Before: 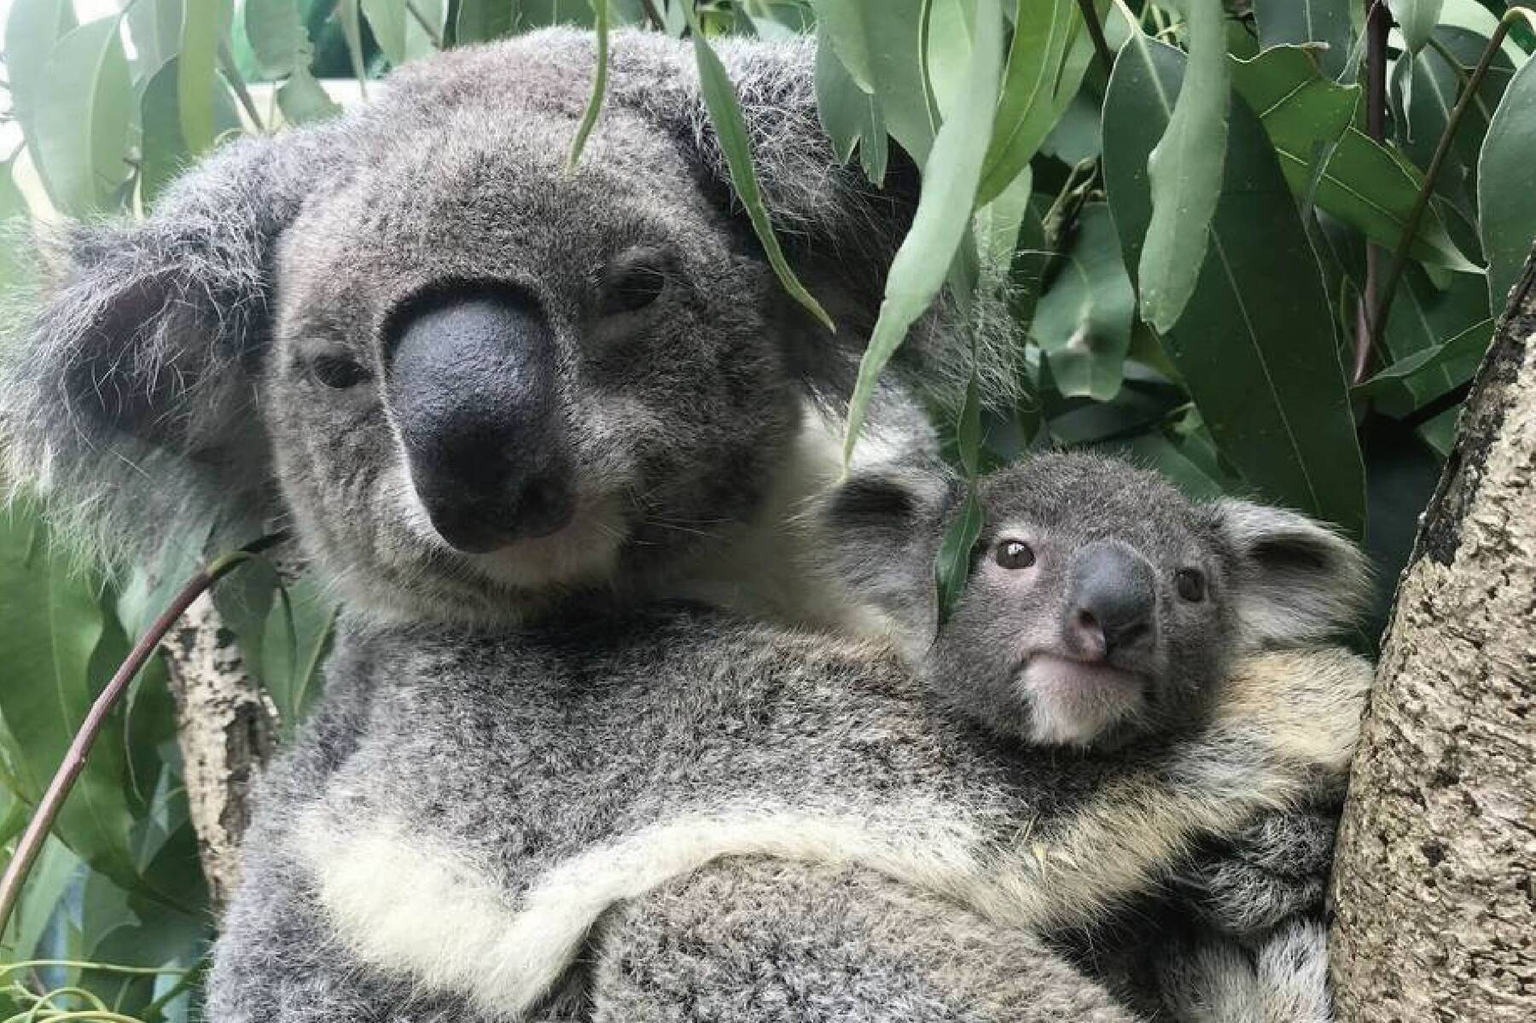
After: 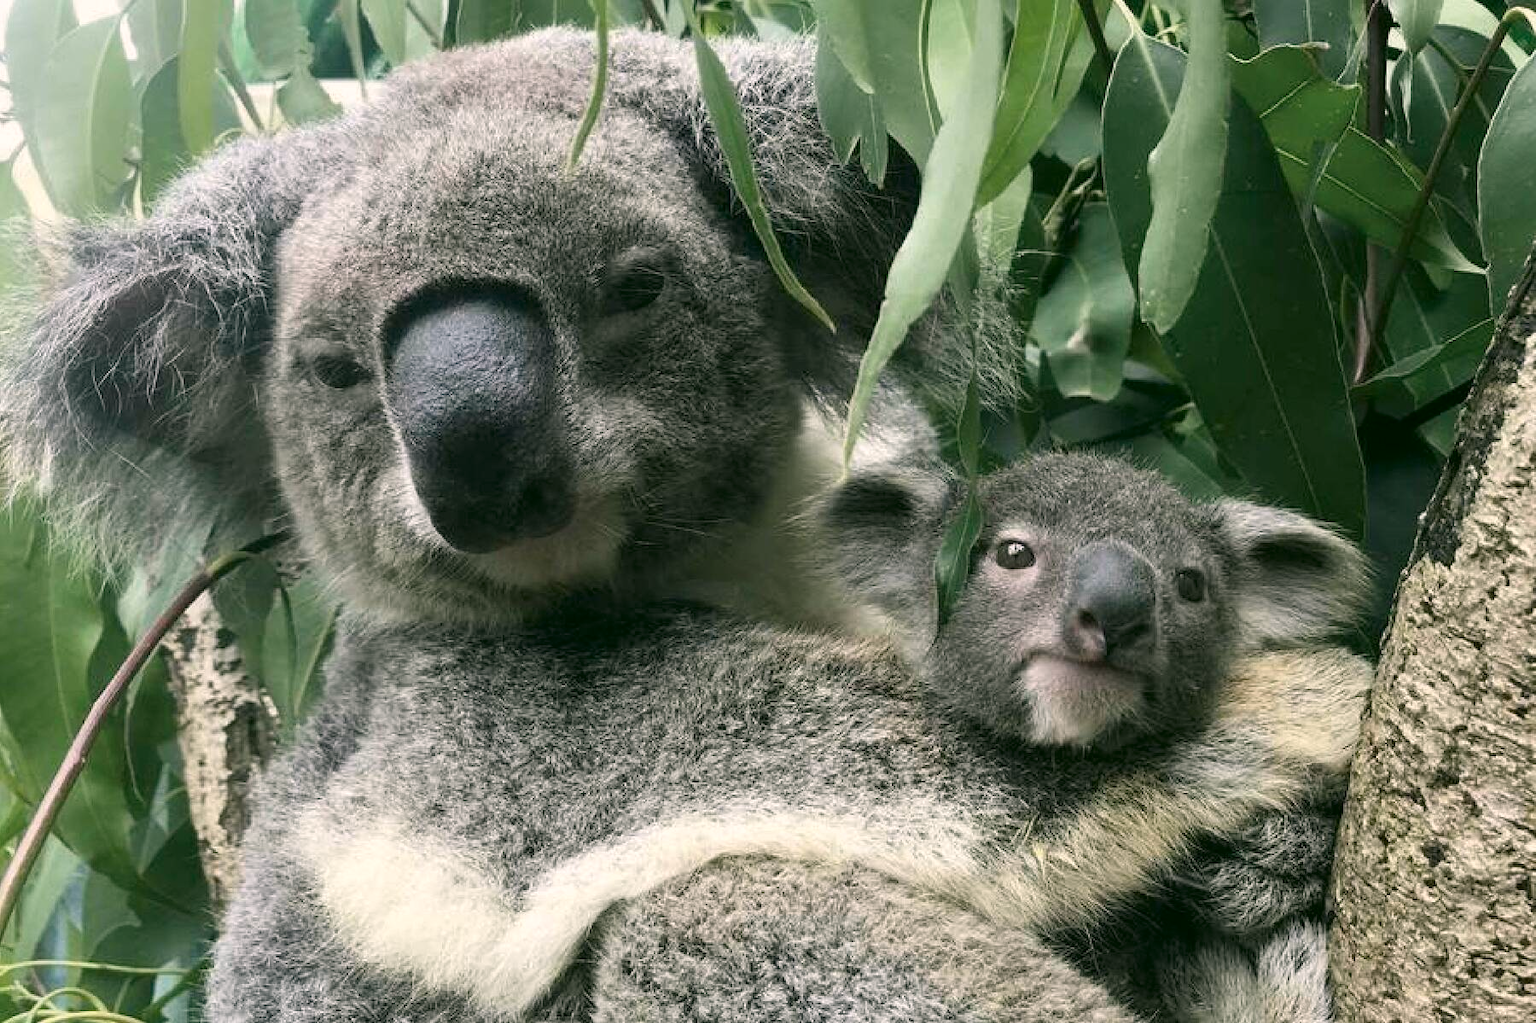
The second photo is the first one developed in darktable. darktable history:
color correction: highlights a* 4.03, highlights b* 4.96, shadows a* -8.18, shadows b* 4.6
